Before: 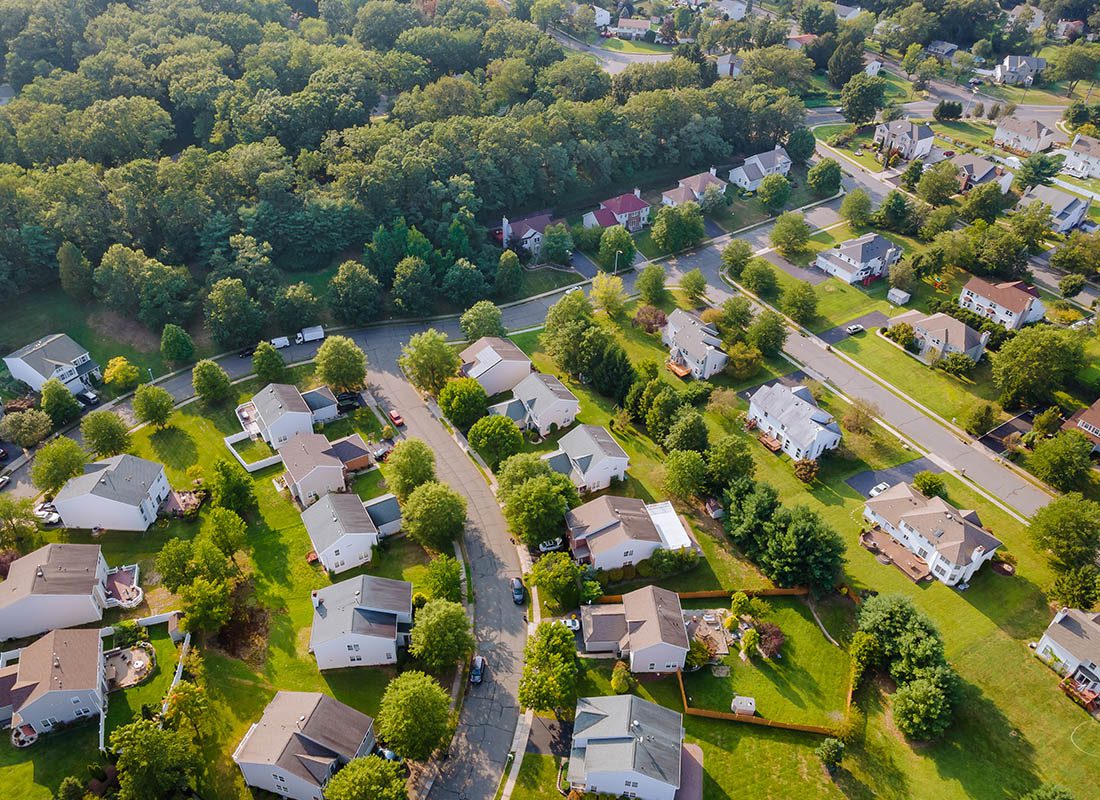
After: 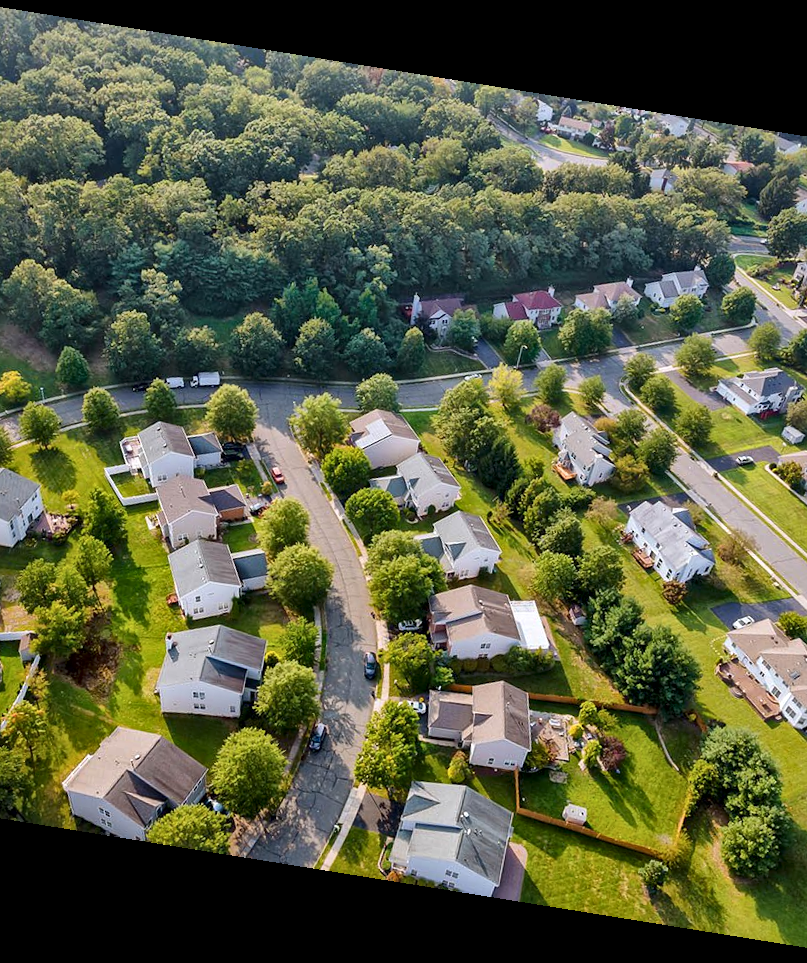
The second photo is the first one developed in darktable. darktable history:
local contrast: mode bilateral grid, contrast 20, coarseness 19, detail 163%, midtone range 0.2
crop and rotate: left 14.436%, right 18.898%
rotate and perspective: rotation 9.12°, automatic cropping off
